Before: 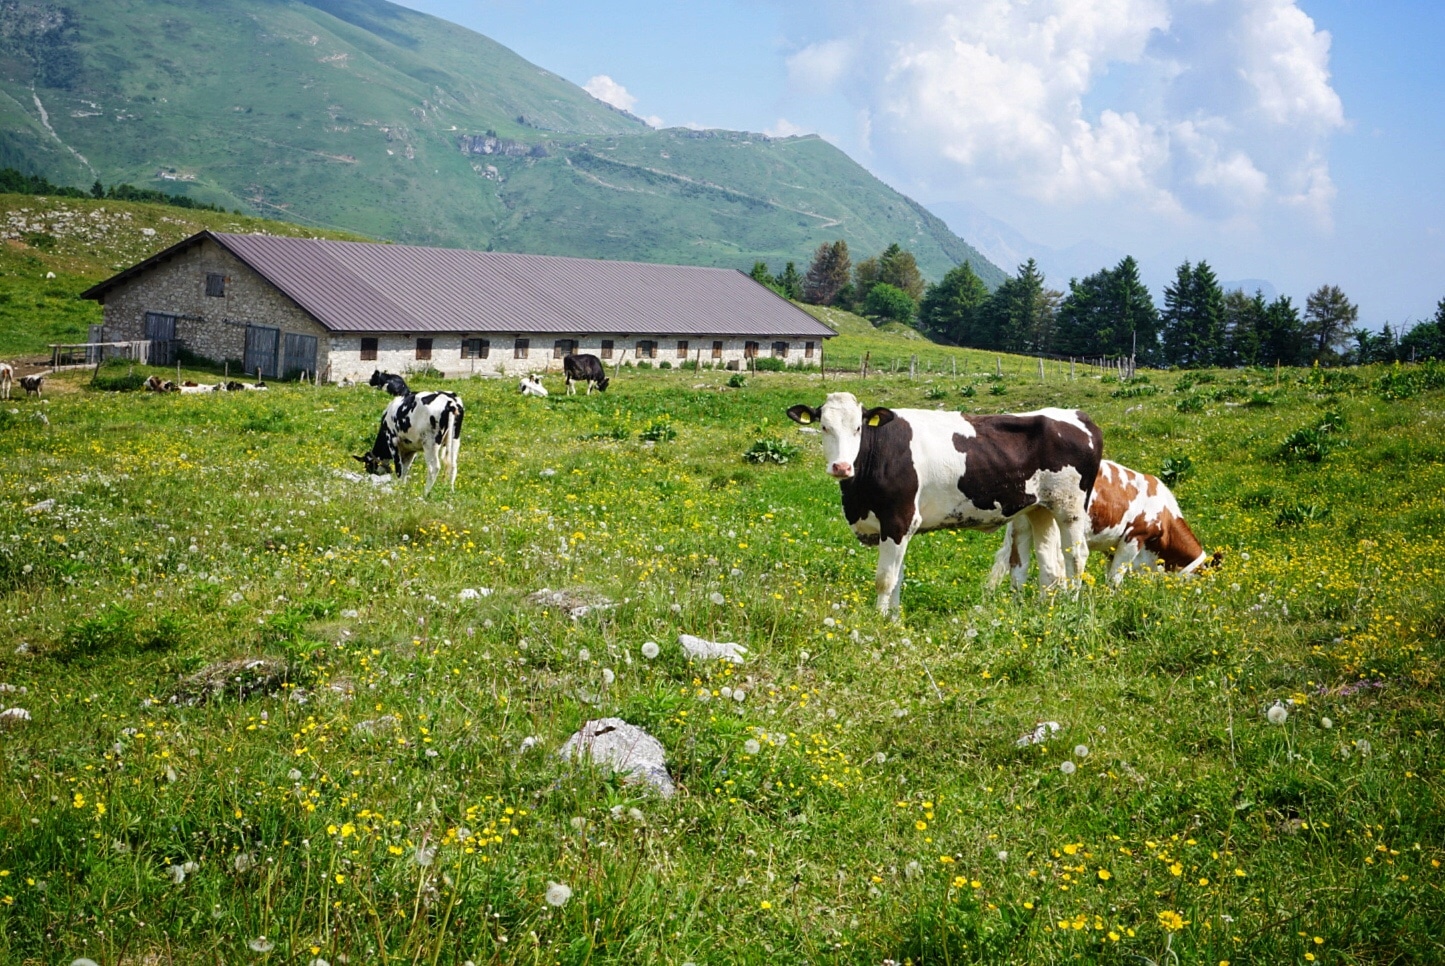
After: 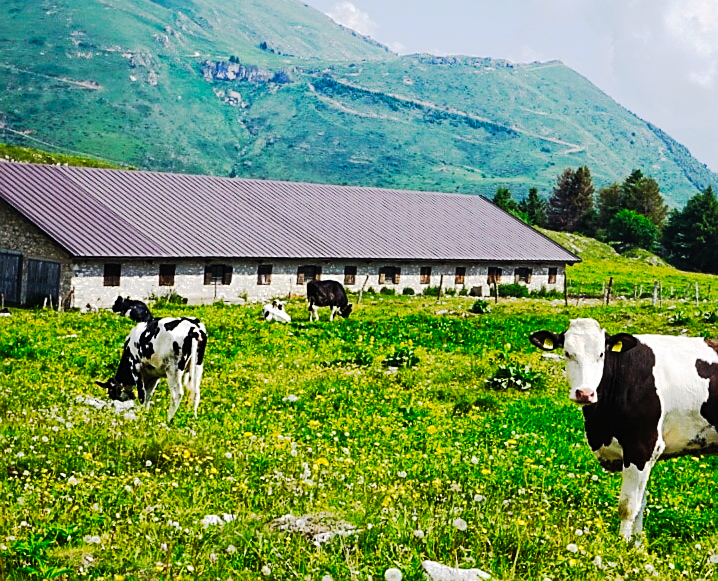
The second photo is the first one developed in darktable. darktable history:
exposure: black level correction 0.001, exposure 0.016 EV, compensate highlight preservation false
tone curve: curves: ch0 [(0, 0) (0.003, 0.011) (0.011, 0.014) (0.025, 0.018) (0.044, 0.023) (0.069, 0.028) (0.1, 0.031) (0.136, 0.039) (0.177, 0.056) (0.224, 0.081) (0.277, 0.129) (0.335, 0.188) (0.399, 0.256) (0.468, 0.367) (0.543, 0.514) (0.623, 0.684) (0.709, 0.785) (0.801, 0.846) (0.898, 0.884) (1, 1)], preserve colors none
crop: left 17.818%, top 7.722%, right 32.431%, bottom 32.078%
sharpen: on, module defaults
tone equalizer: on, module defaults
